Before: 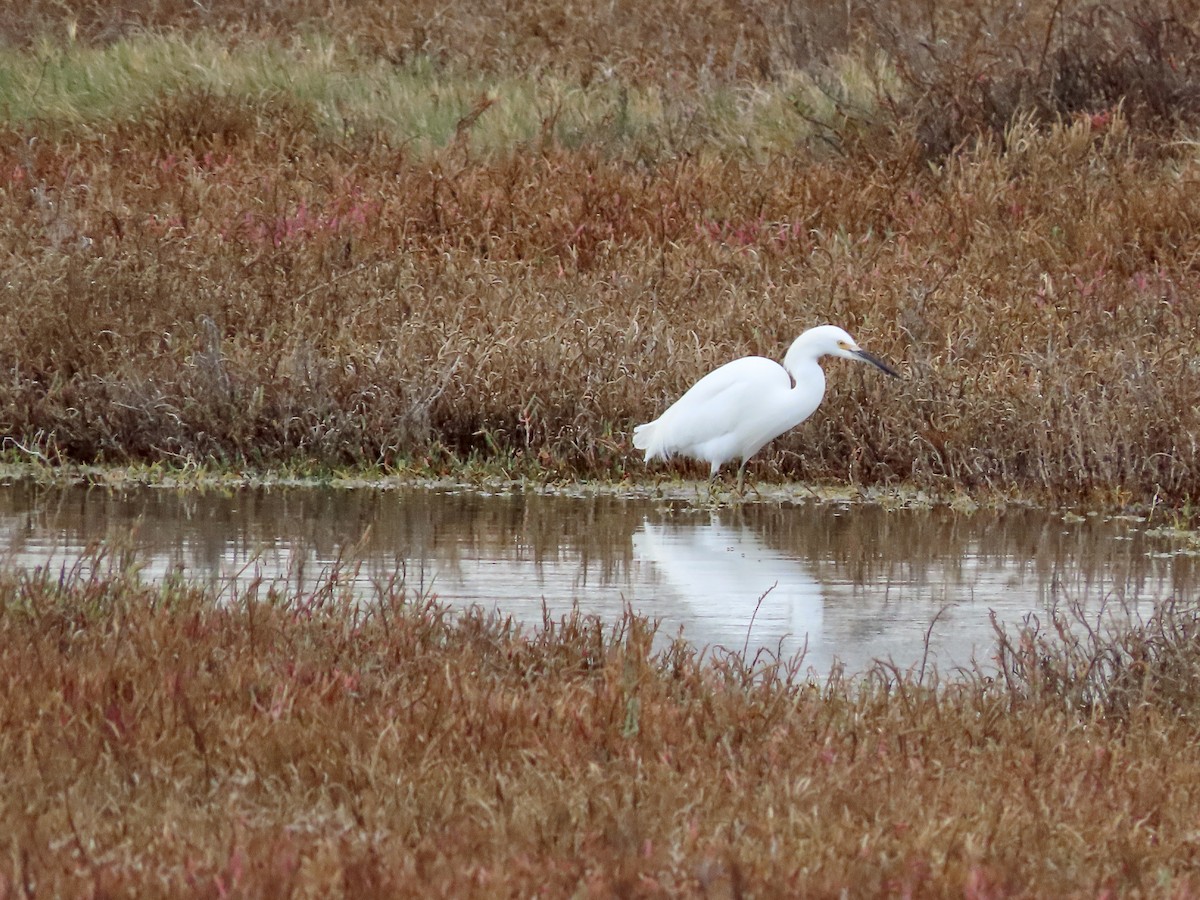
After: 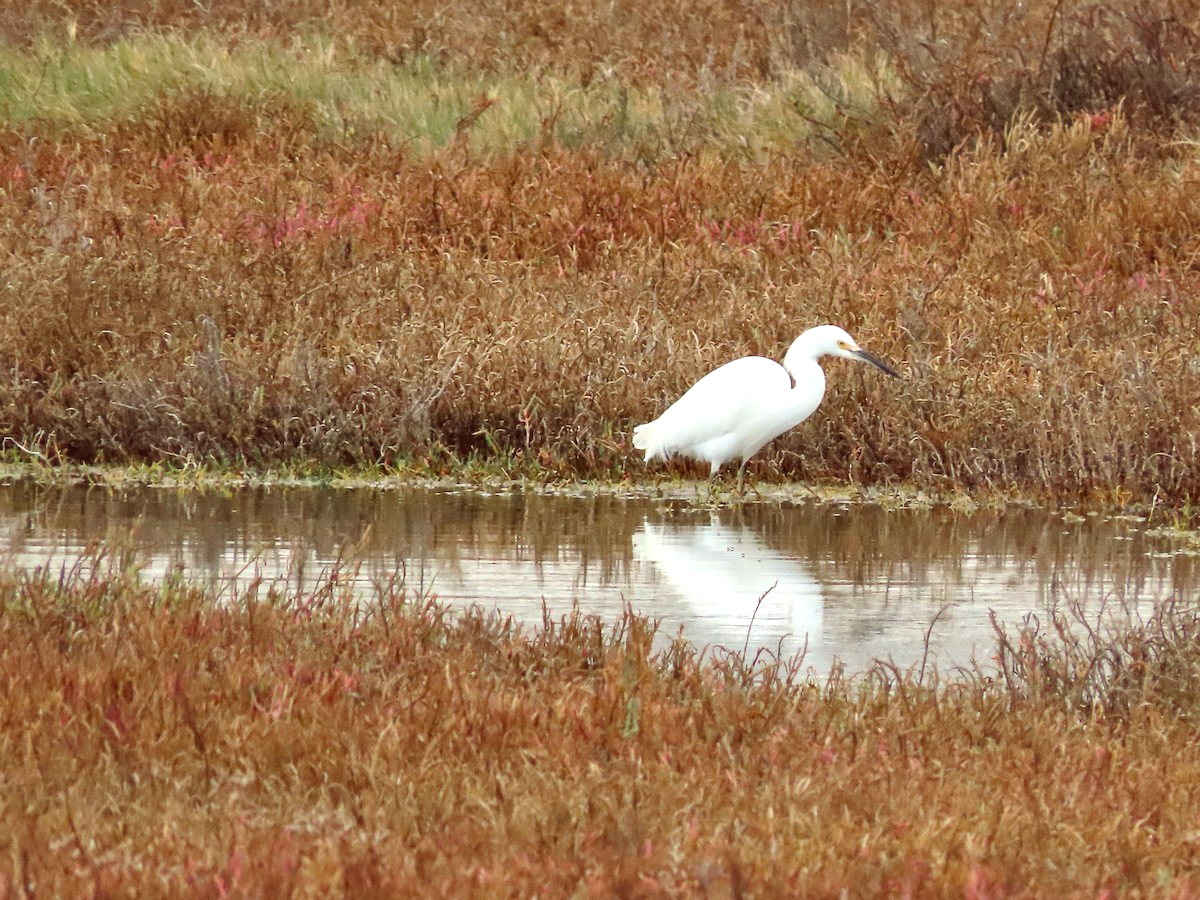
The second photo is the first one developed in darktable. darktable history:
shadows and highlights: shadows 60, soften with gaussian
exposure: exposure 0.566 EV, compensate highlight preservation false
color balance: lift [1.005, 1.002, 0.998, 0.998], gamma [1, 1.021, 1.02, 0.979], gain [0.923, 1.066, 1.056, 0.934]
